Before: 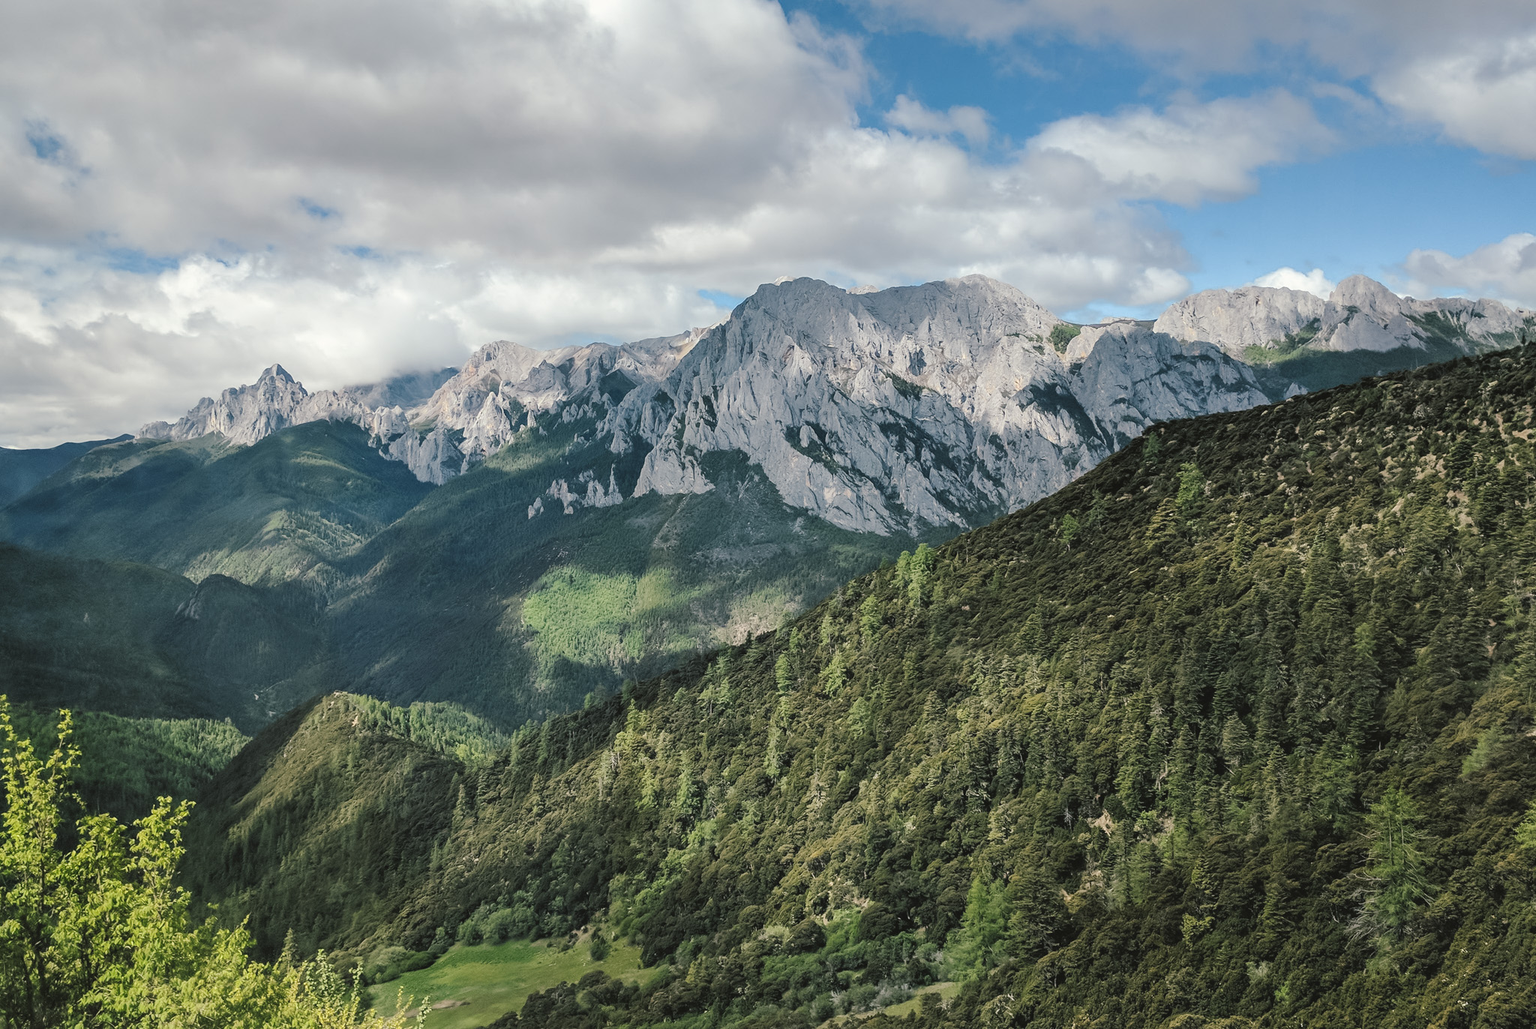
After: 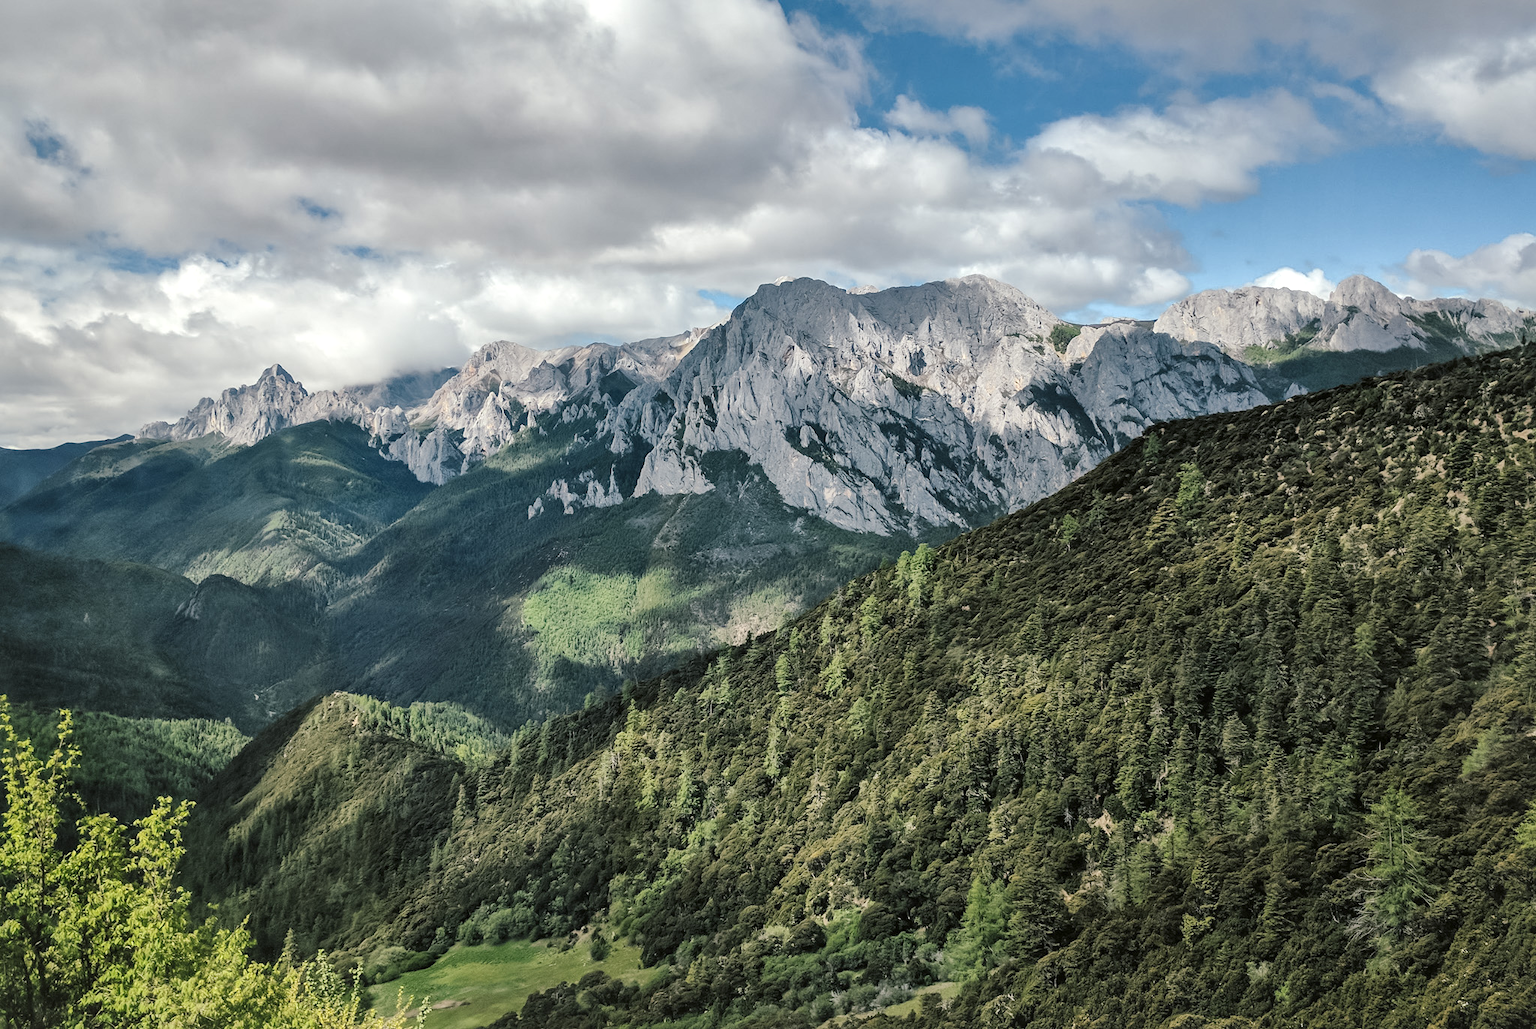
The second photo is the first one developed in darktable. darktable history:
local contrast: mode bilateral grid, contrast 20, coarseness 50, detail 149%, midtone range 0.2
